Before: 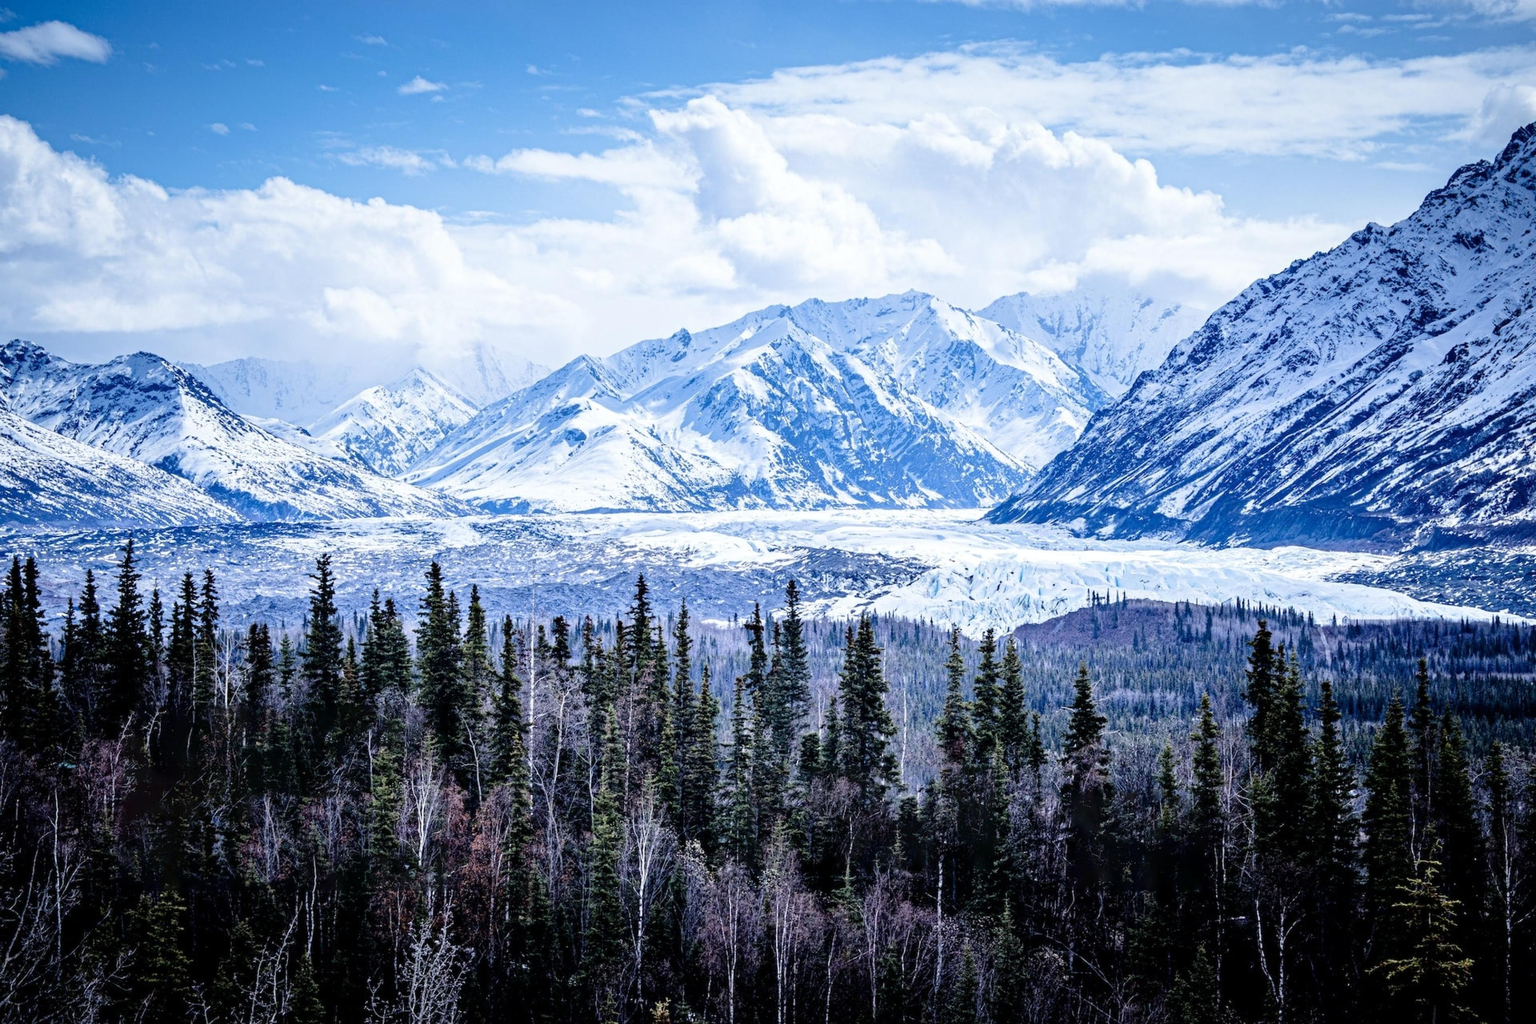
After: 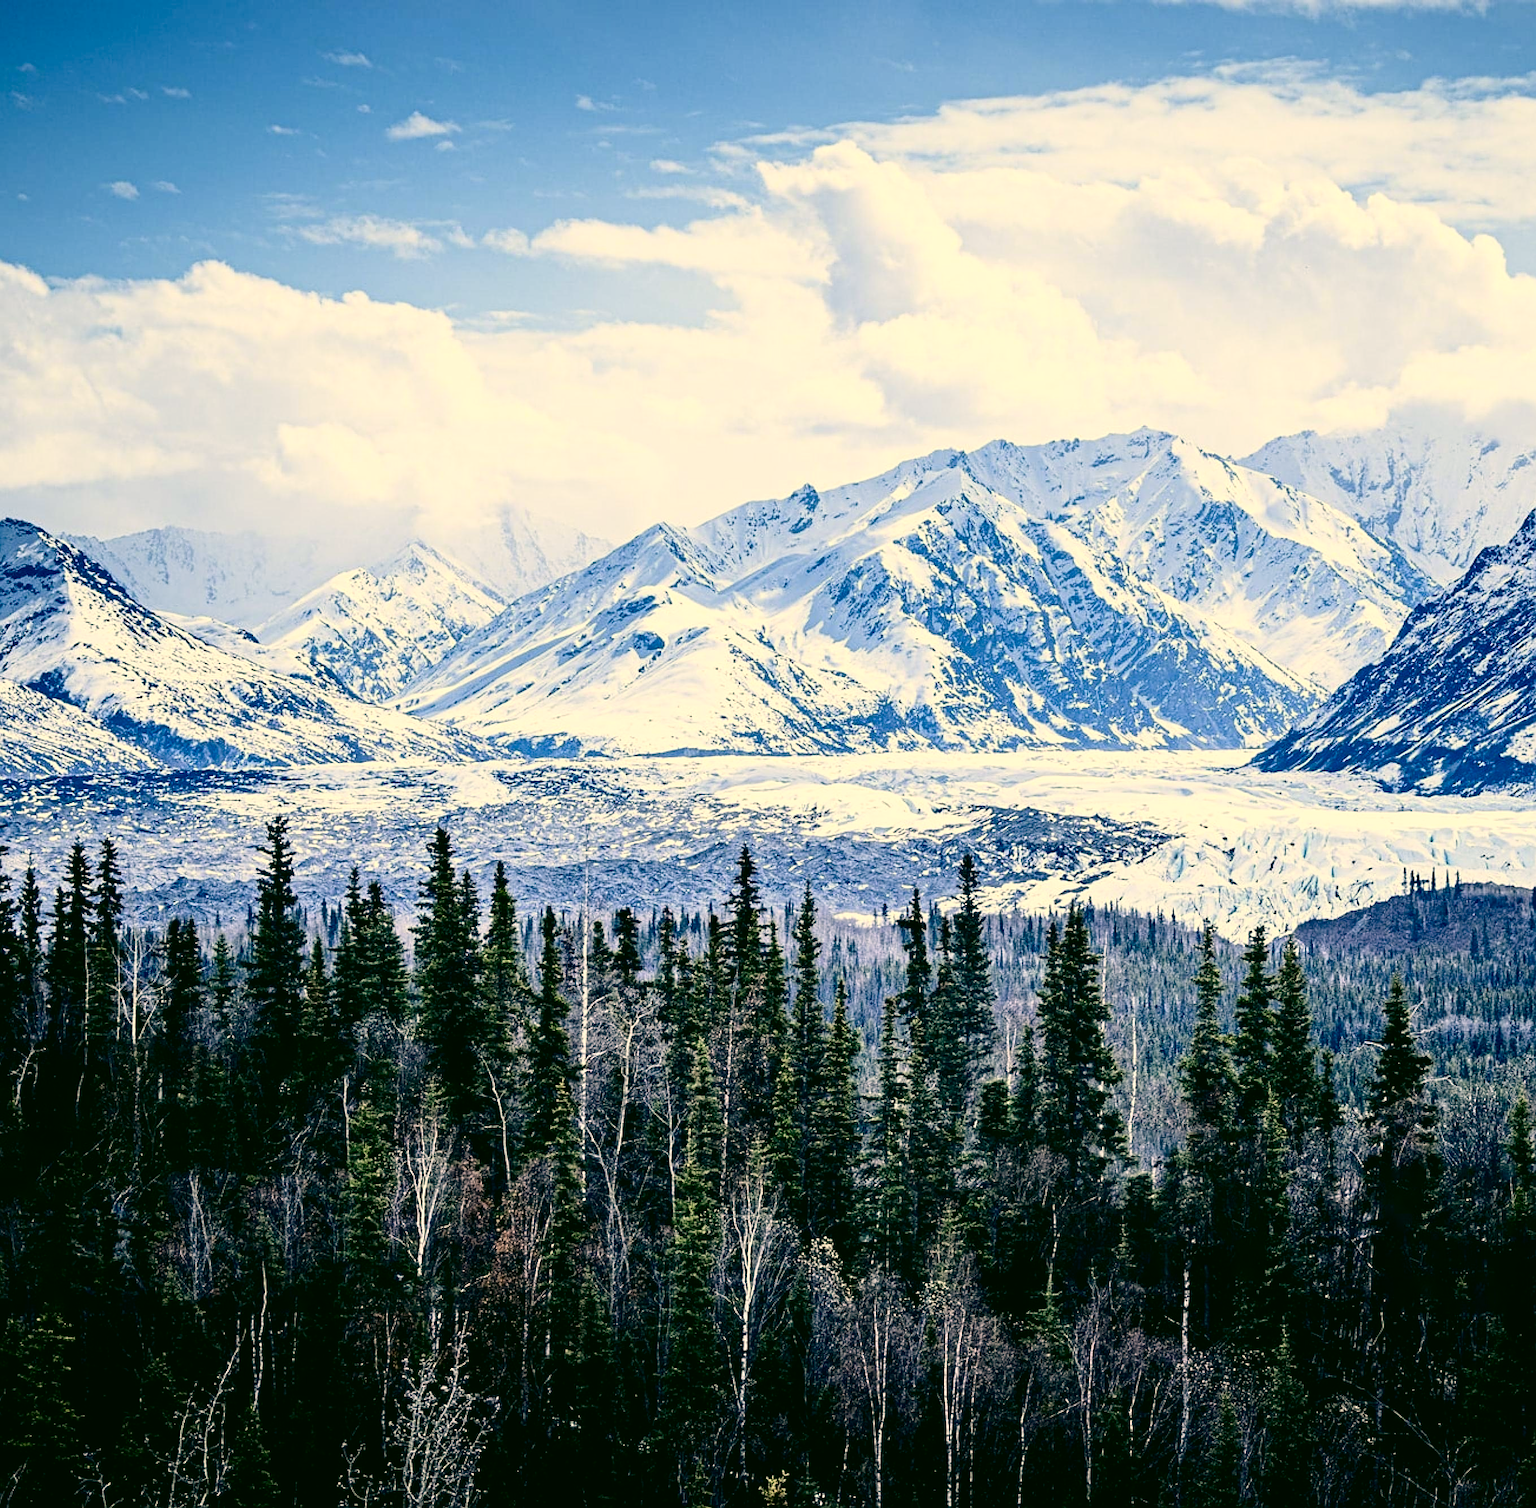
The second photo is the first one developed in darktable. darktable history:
sharpen: on, module defaults
color correction: highlights a* 5.2, highlights b* 23.75, shadows a* -15.98, shadows b* 3.75
crop and rotate: left 8.829%, right 23.309%
contrast brightness saturation: contrast 0.198, brightness -0.102, saturation 0.098
